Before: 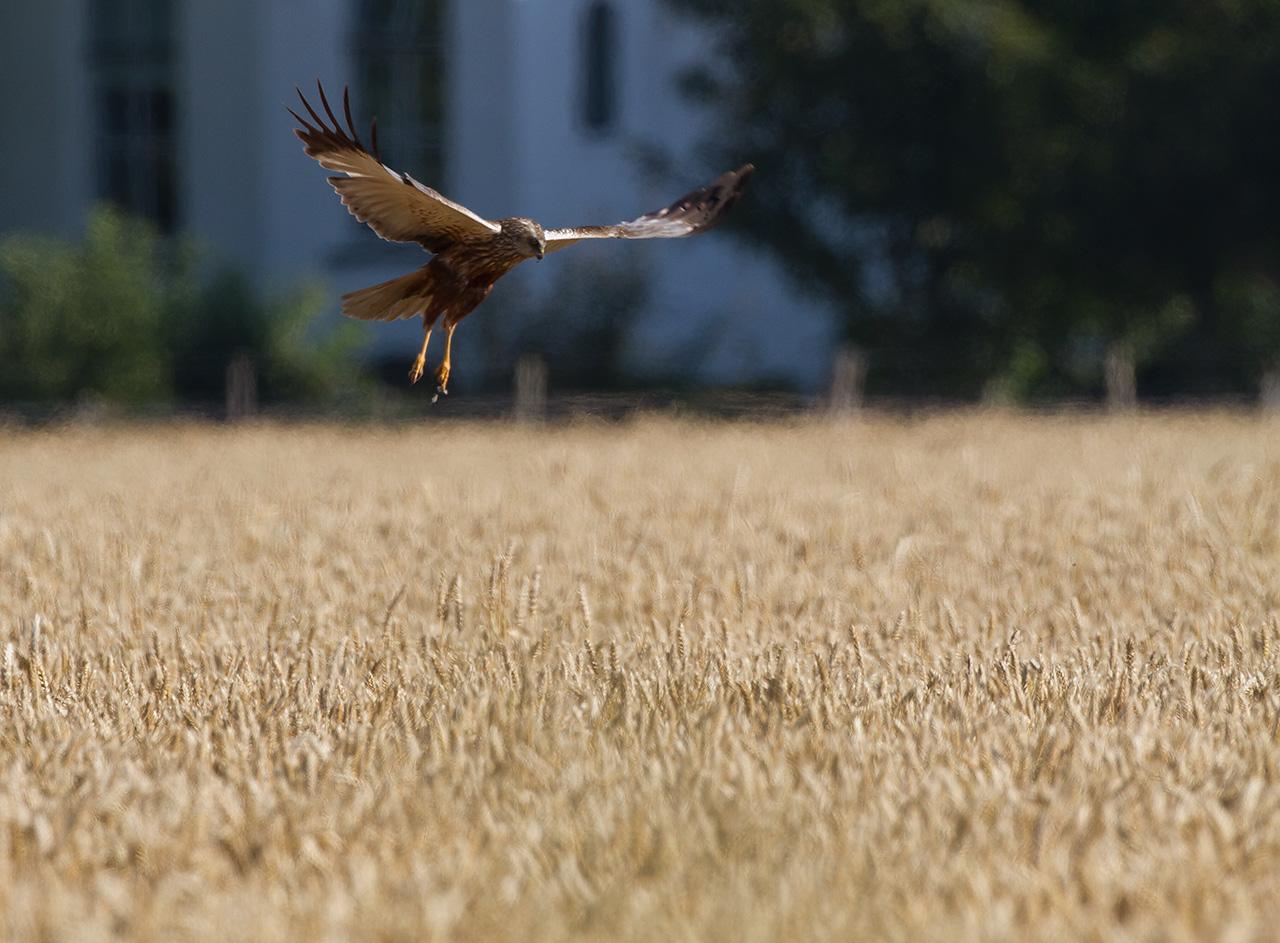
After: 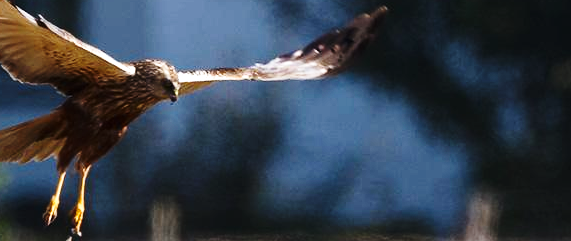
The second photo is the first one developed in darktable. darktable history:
crop: left 28.632%, top 16.8%, right 26.753%, bottom 57.569%
base curve: curves: ch0 [(0, 0) (0.028, 0.03) (0.121, 0.232) (0.46, 0.748) (0.859, 0.968) (1, 1)], preserve colors none
color balance rgb: linear chroma grading › global chroma 4.998%, perceptual saturation grading › global saturation 0.881%, perceptual brilliance grading › highlights 20.322%, perceptual brilliance grading › mid-tones 19.965%, perceptual brilliance grading › shadows -19.791%
